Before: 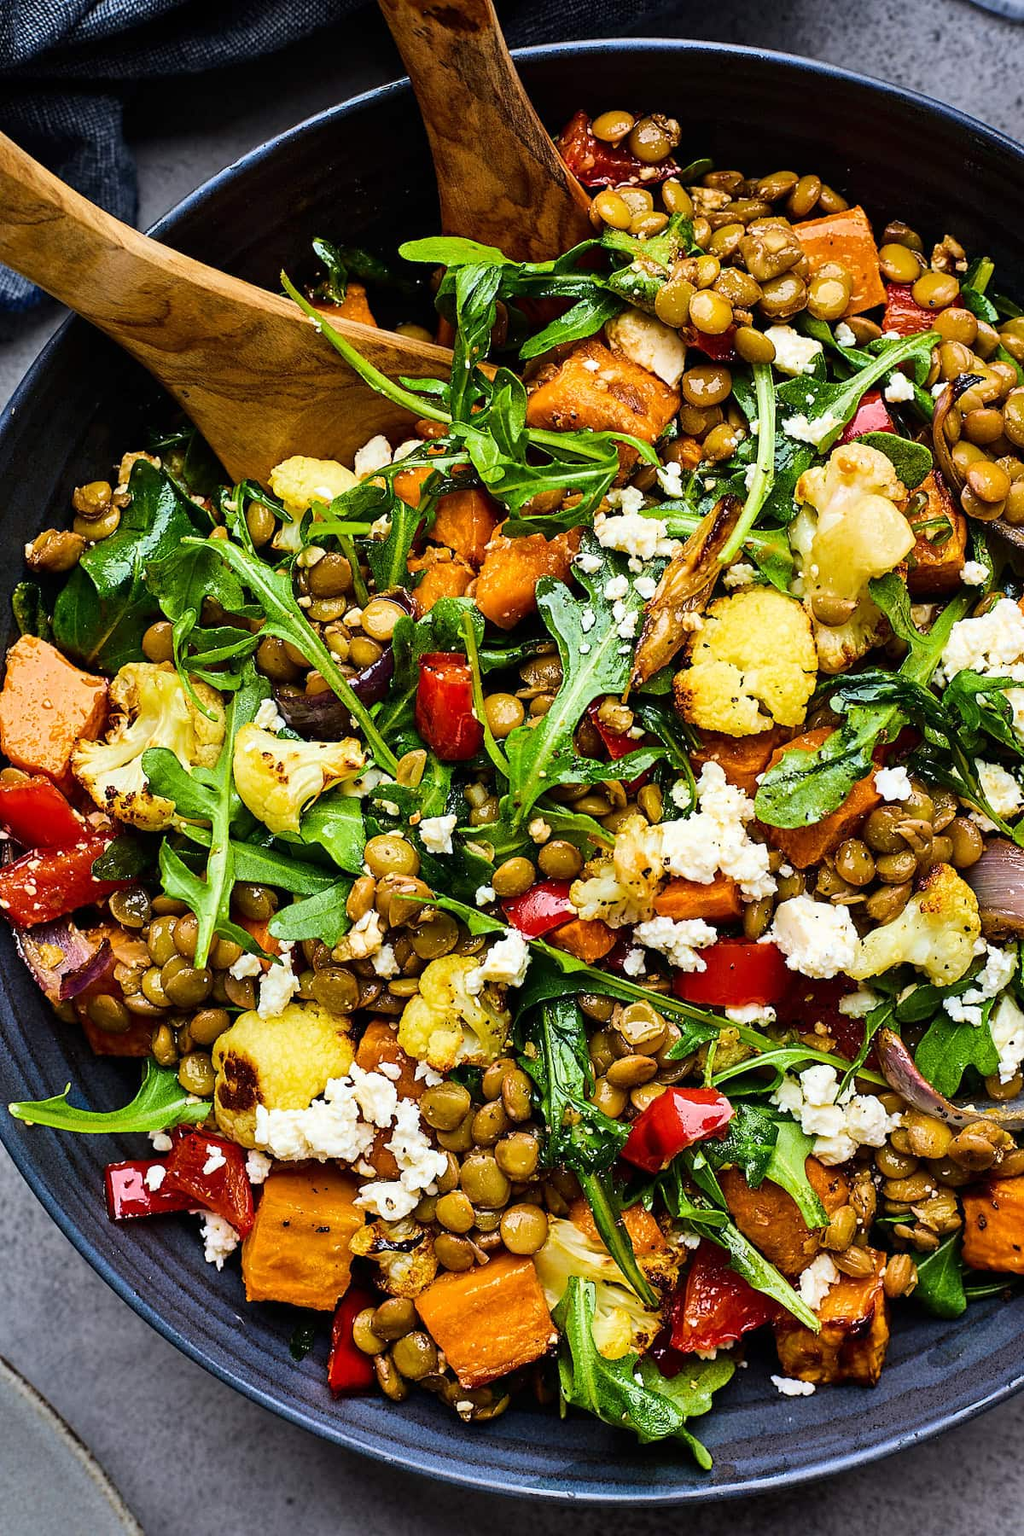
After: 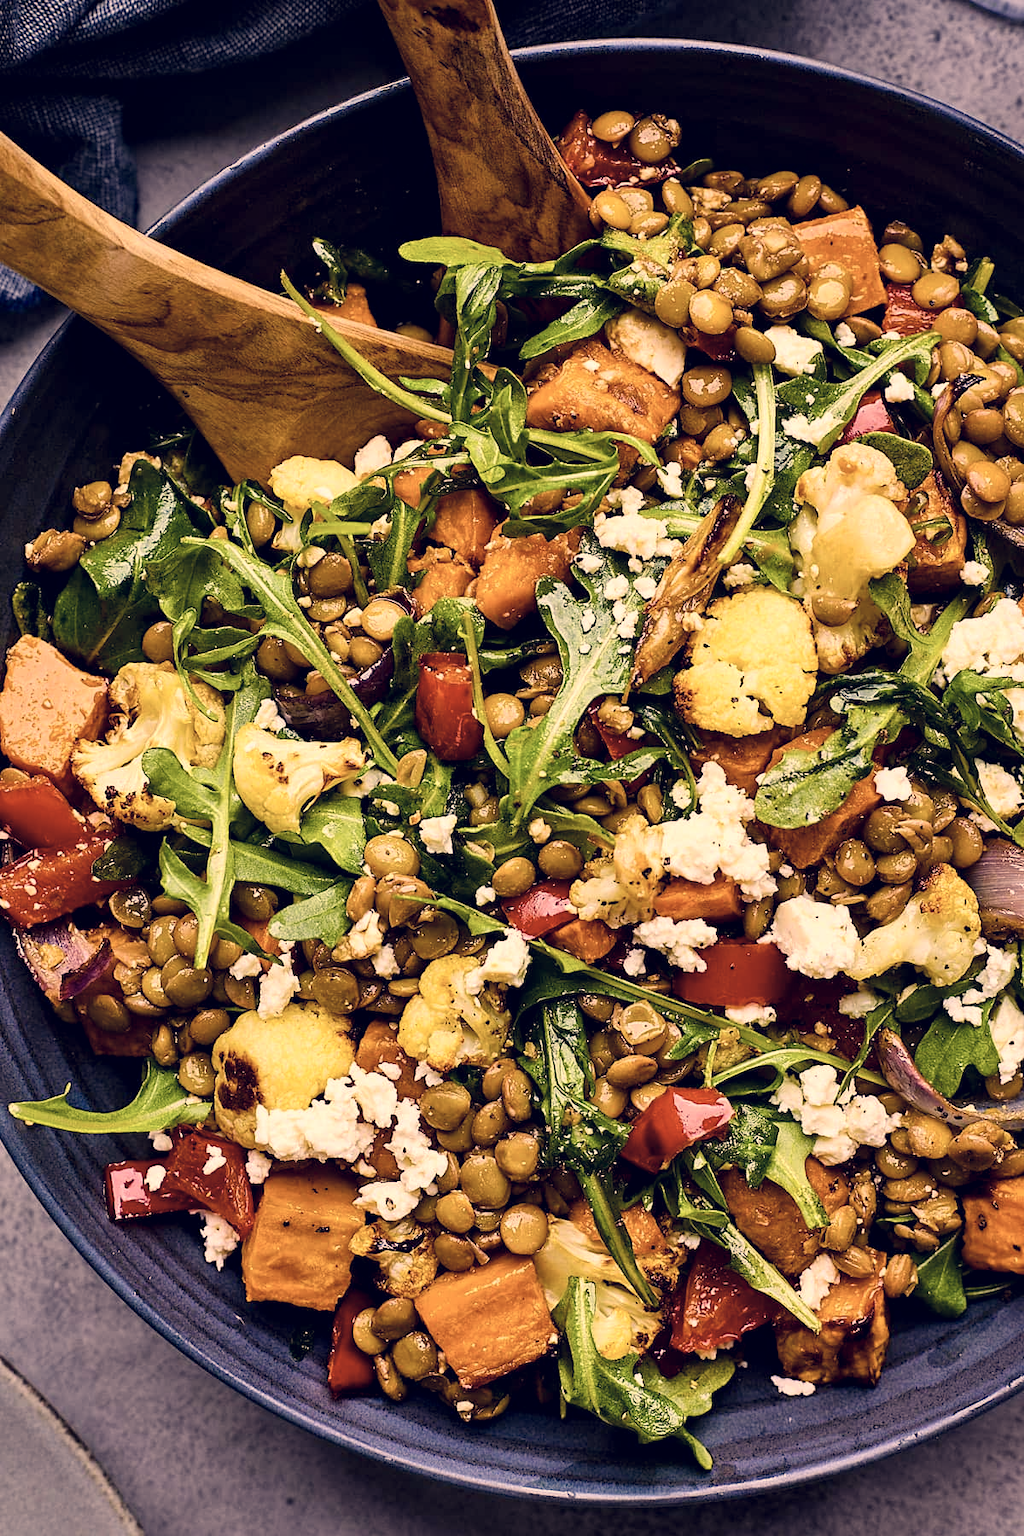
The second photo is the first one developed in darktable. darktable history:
local contrast: mode bilateral grid, contrast 21, coarseness 50, detail 120%, midtone range 0.2
color correction: highlights a* 19.78, highlights b* 27.3, shadows a* 3.46, shadows b* -16.74, saturation 0.731
color balance rgb: linear chroma grading › global chroma 18.307%, perceptual saturation grading › global saturation -0.134%, perceptual saturation grading › highlights -18.228%, perceptual saturation grading › mid-tones 6.828%, perceptual saturation grading › shadows 27.983%
contrast brightness saturation: saturation -0.162
